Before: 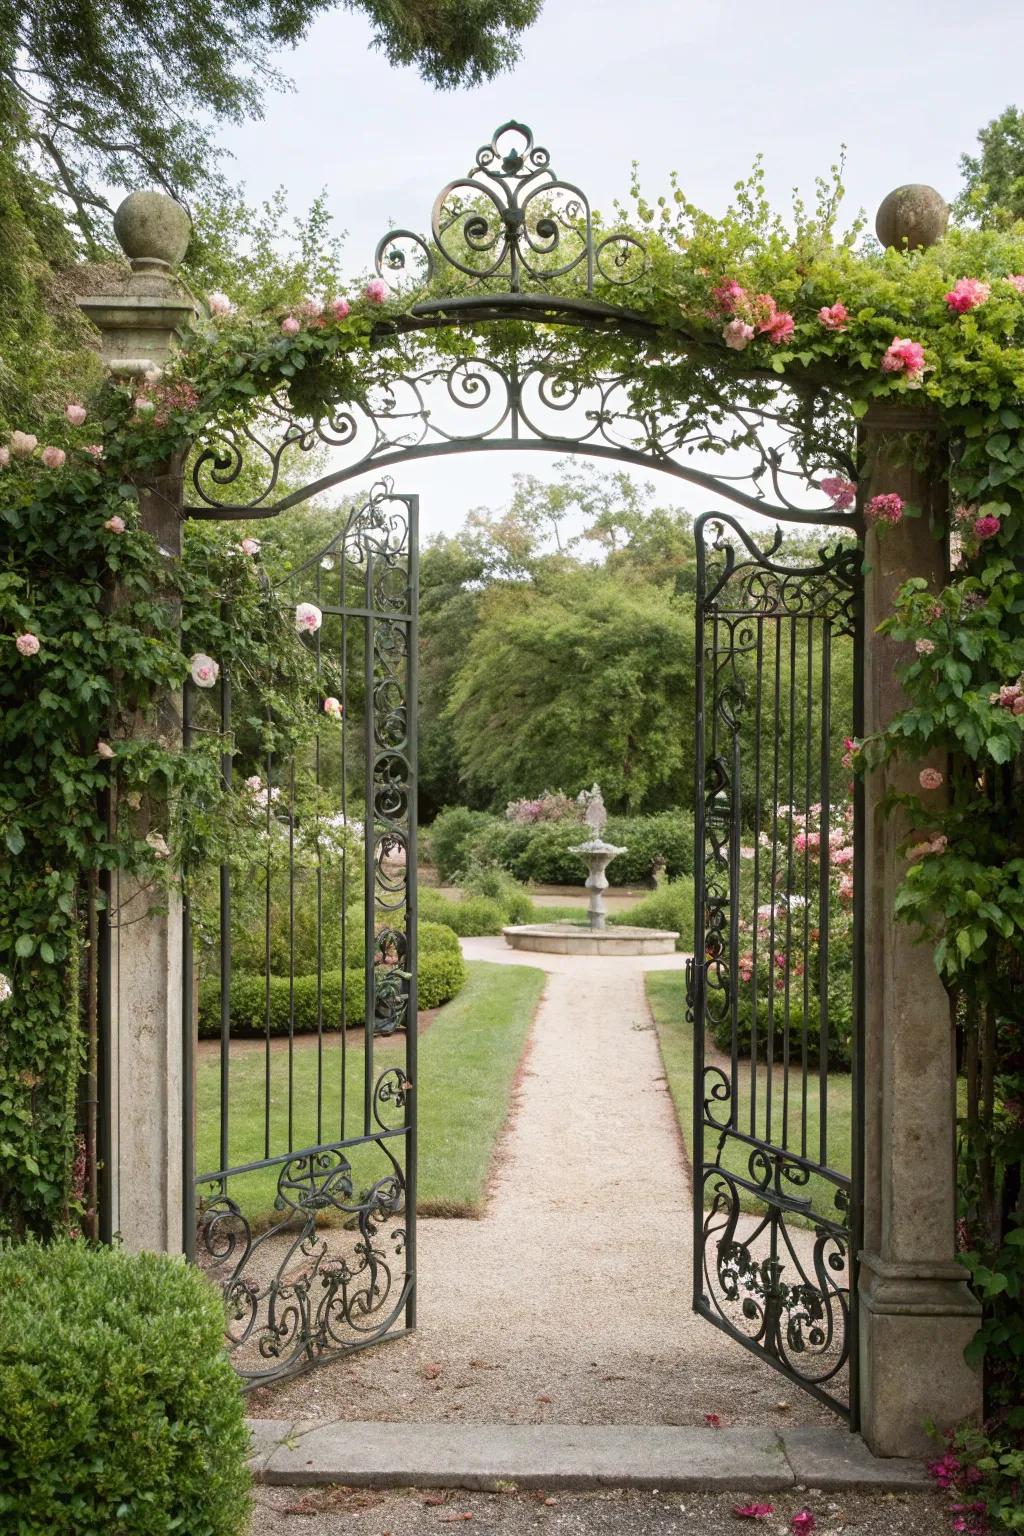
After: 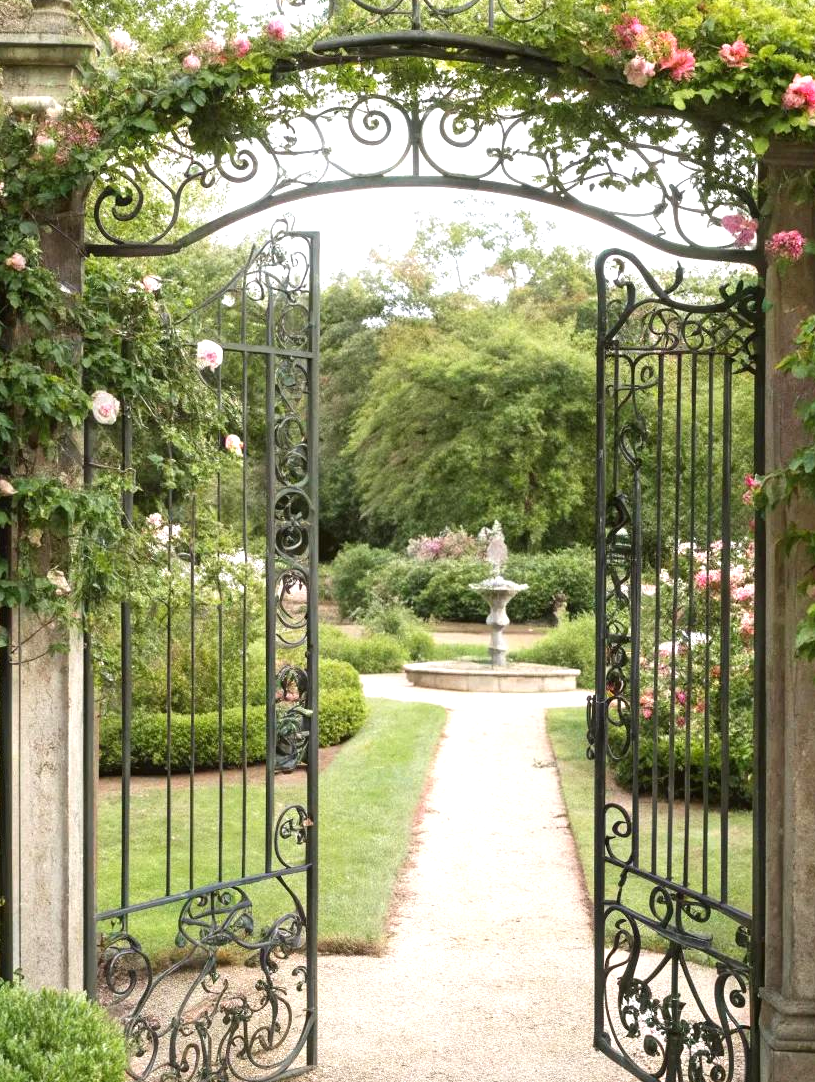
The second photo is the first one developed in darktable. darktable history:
exposure: black level correction 0, exposure 0.703 EV, compensate highlight preservation false
crop: left 9.693%, top 17.153%, right 10.684%, bottom 12.357%
